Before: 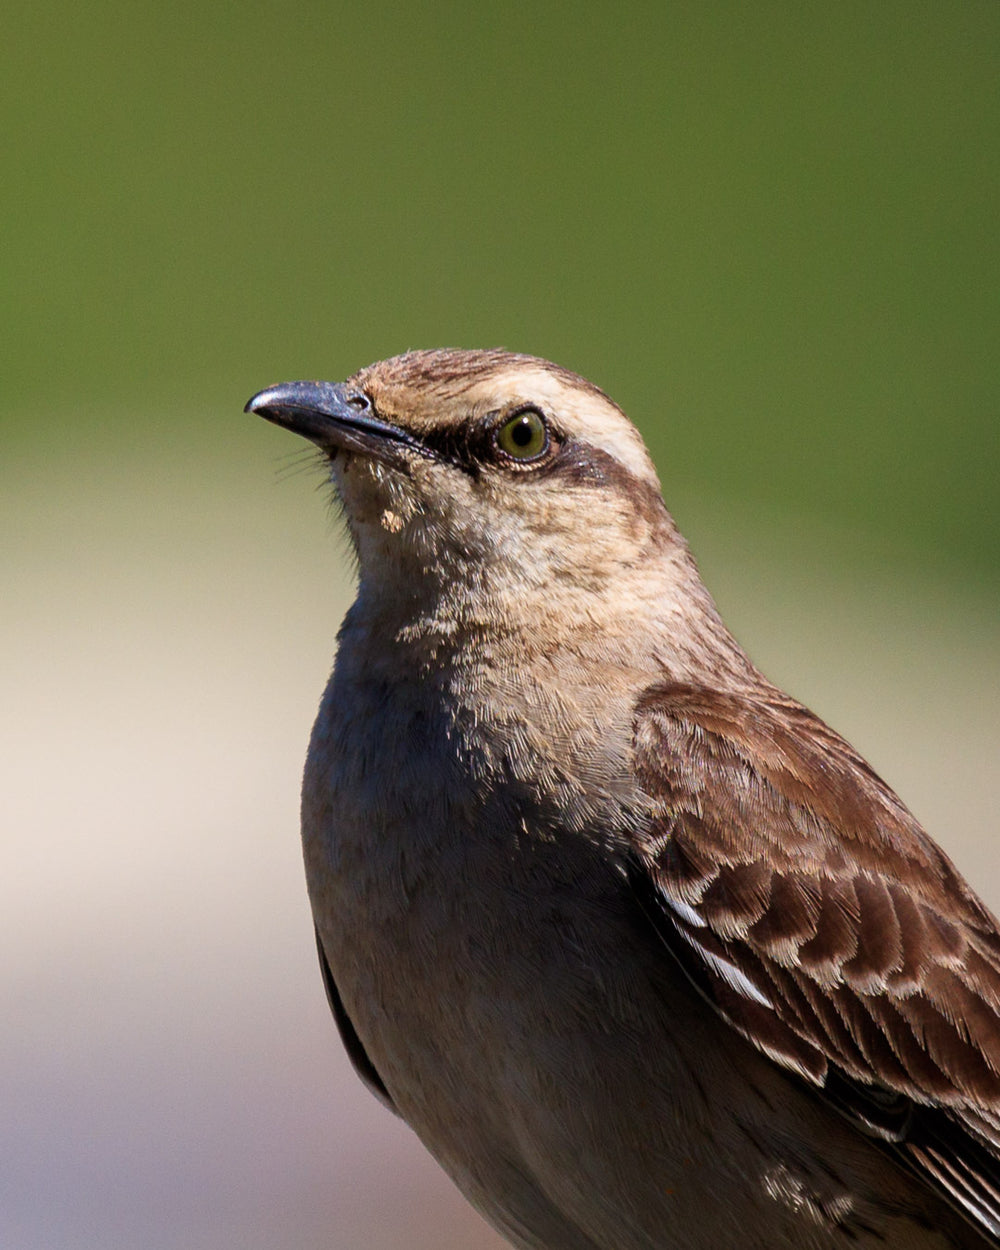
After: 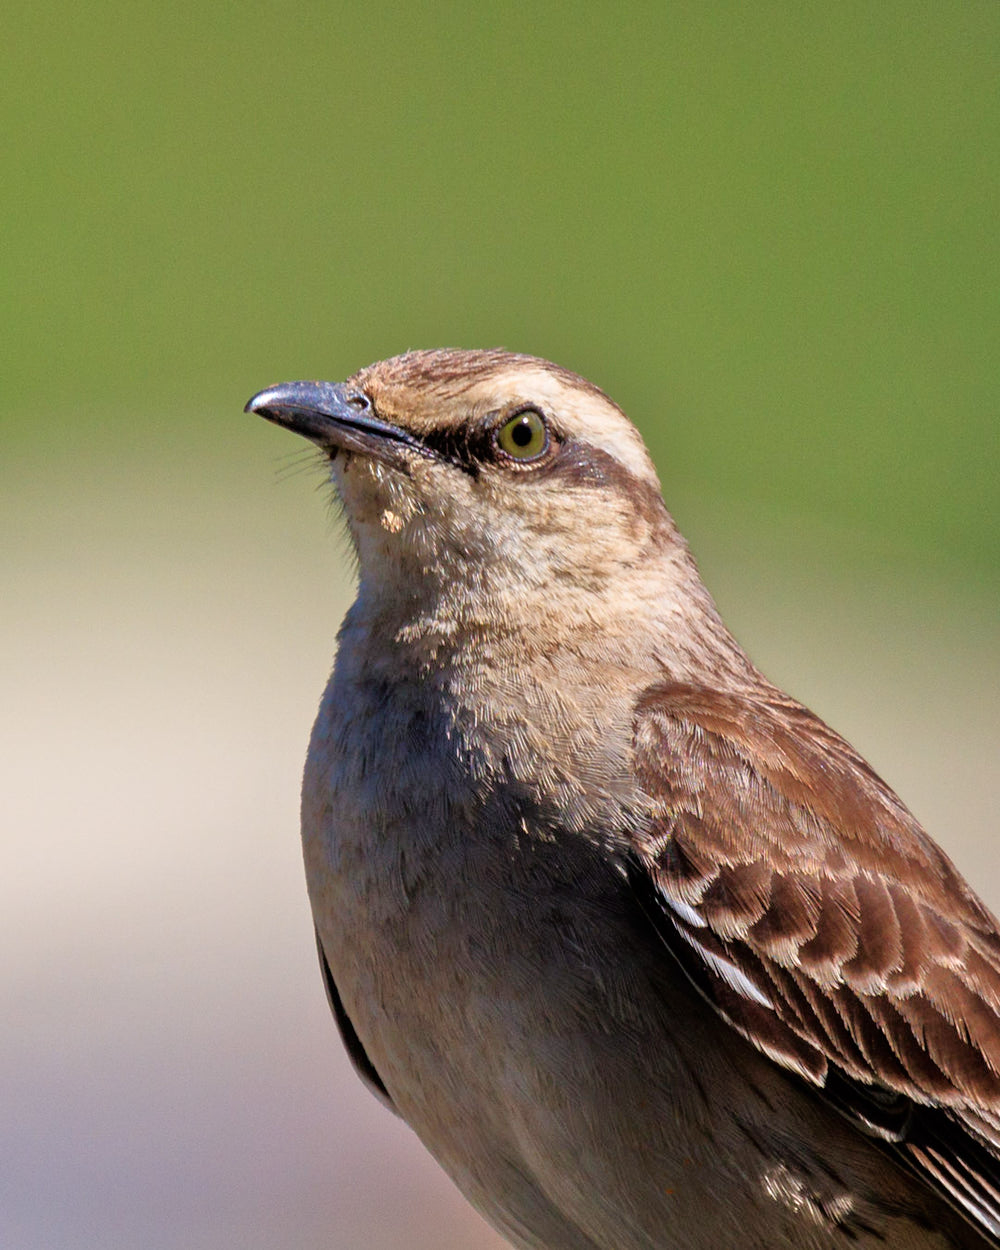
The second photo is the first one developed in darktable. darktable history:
tone equalizer: -7 EV 0.159 EV, -6 EV 0.584 EV, -5 EV 1.16 EV, -4 EV 1.35 EV, -3 EV 1.15 EV, -2 EV 0.6 EV, -1 EV 0.153 EV
